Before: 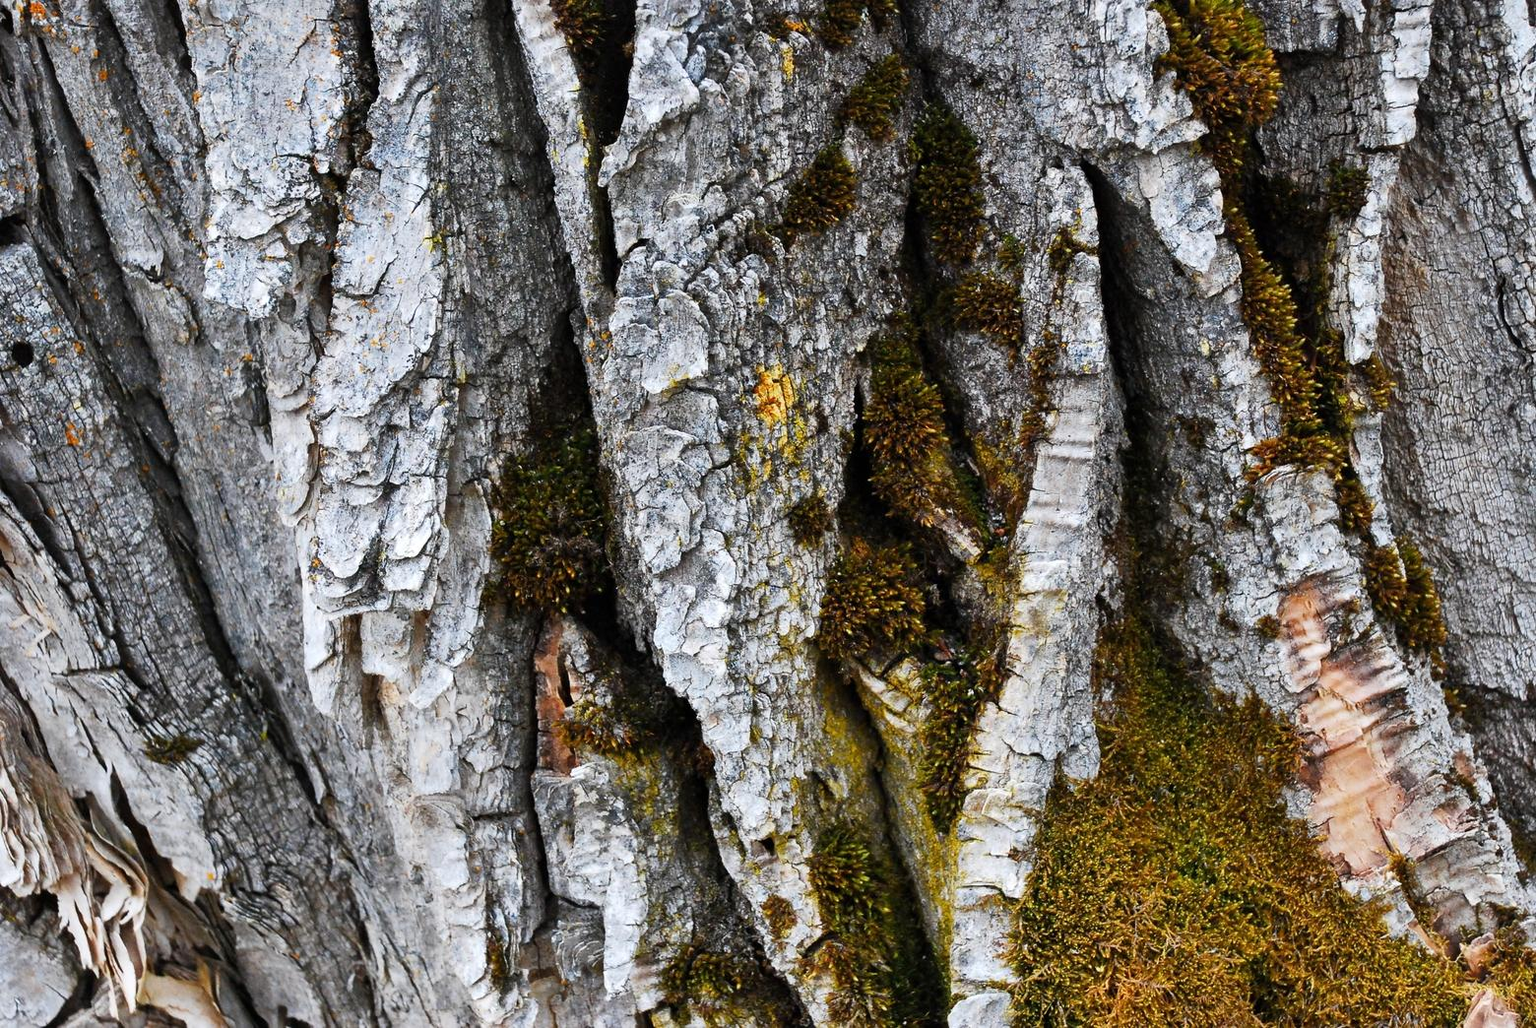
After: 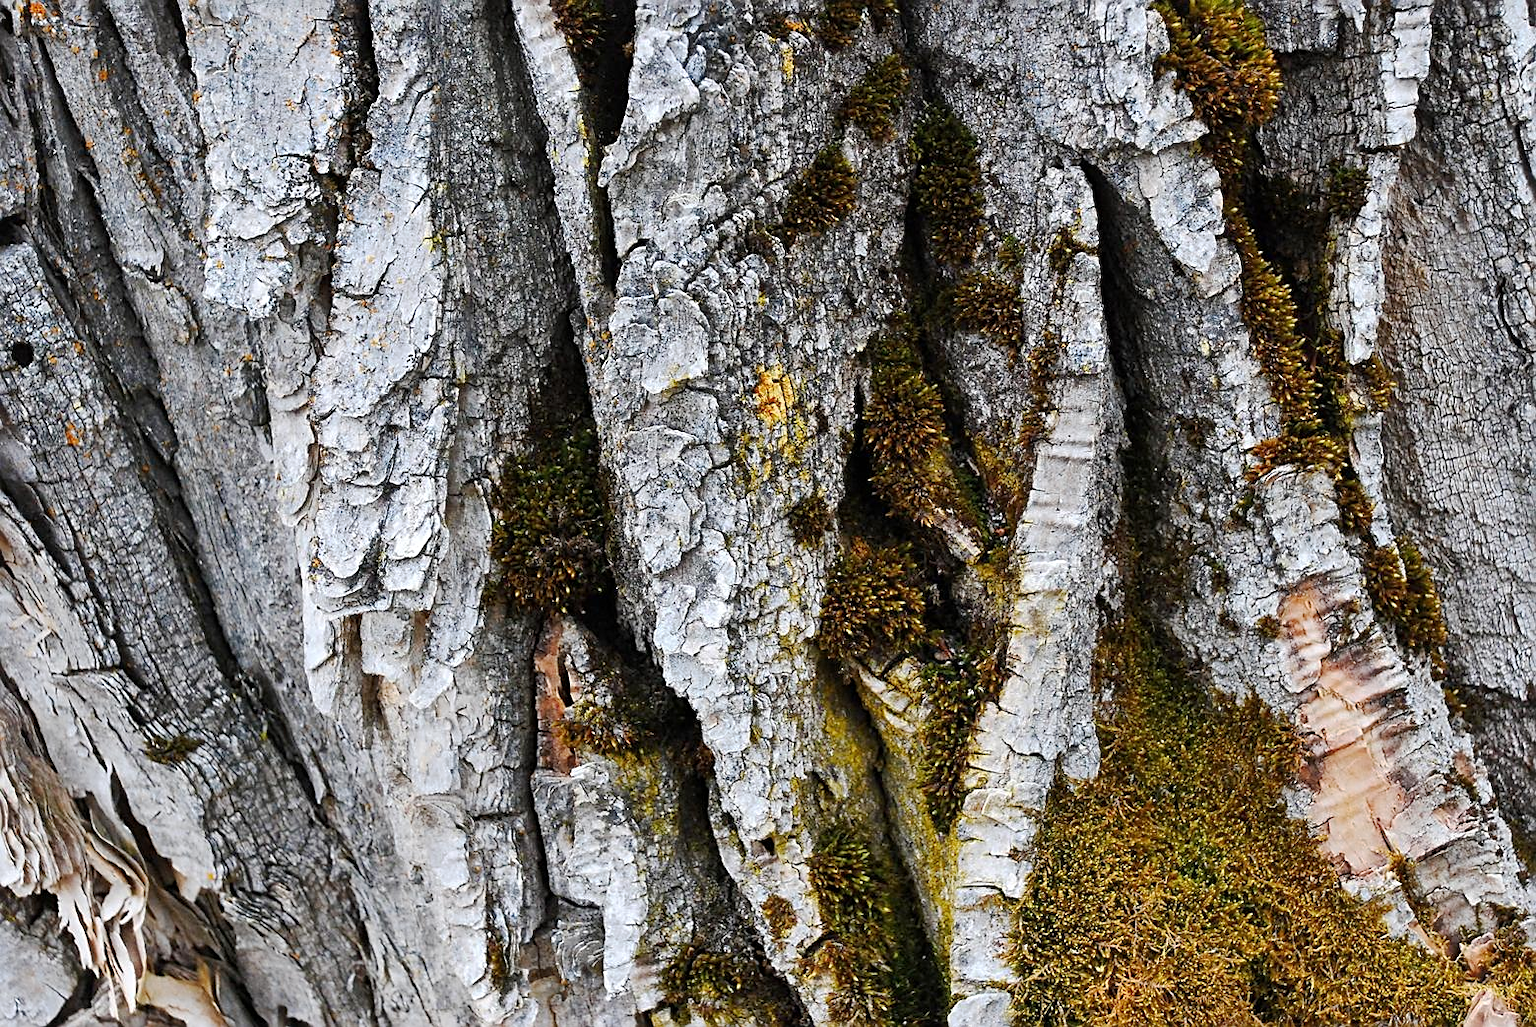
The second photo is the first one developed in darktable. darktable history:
sharpen: on, module defaults
base curve: curves: ch0 [(0, 0) (0.262, 0.32) (0.722, 0.705) (1, 1)], preserve colors none
